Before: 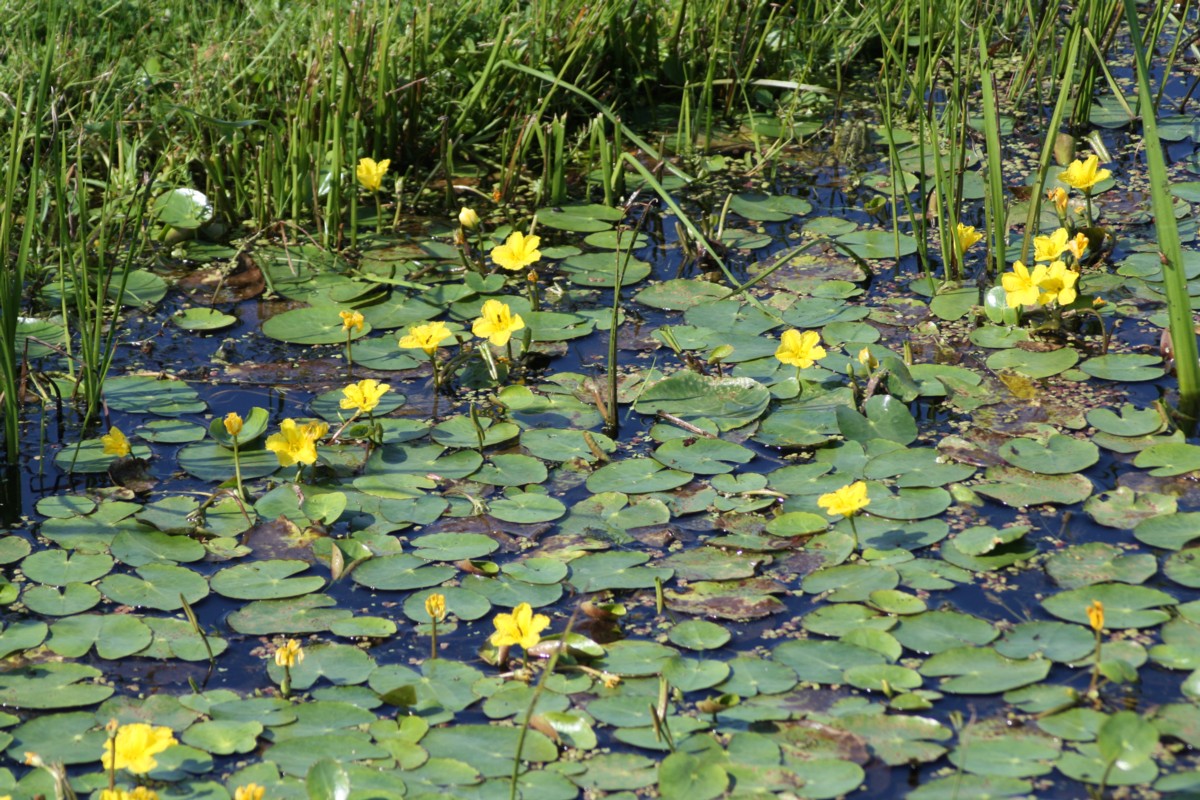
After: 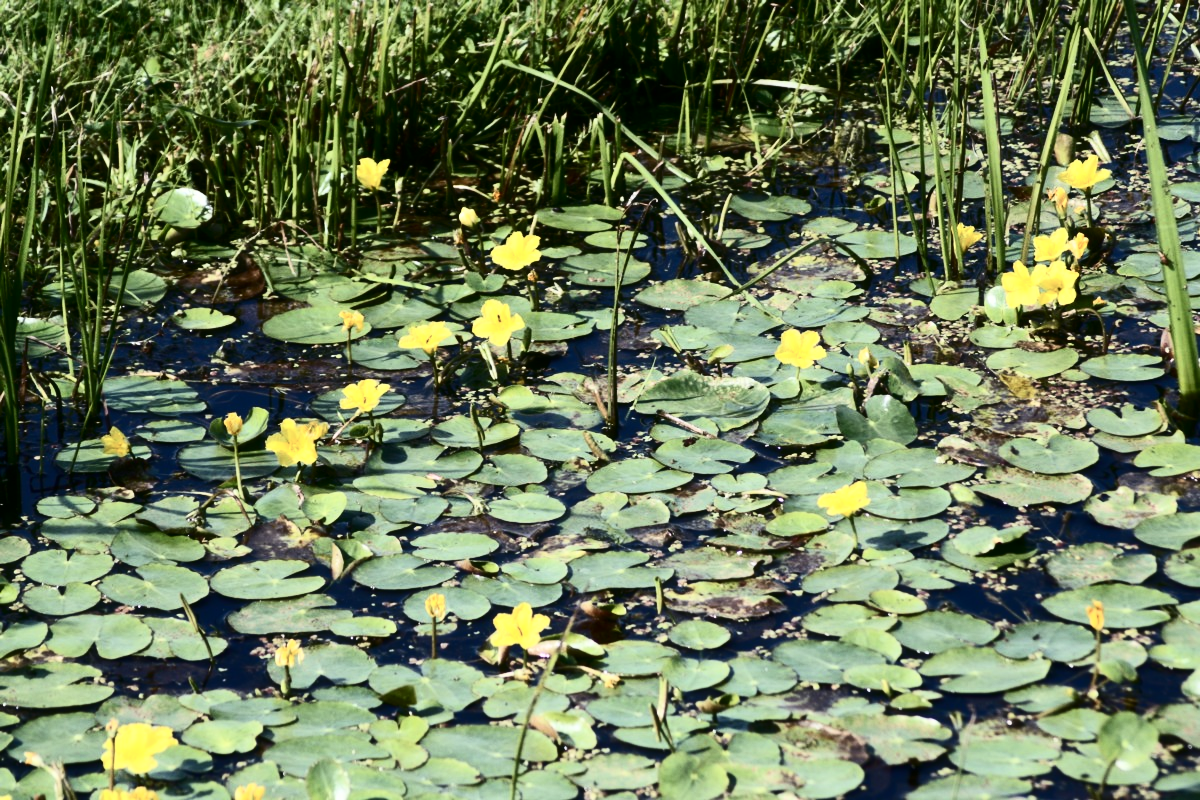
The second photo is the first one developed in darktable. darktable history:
haze removal: strength -0.063, compatibility mode true, adaptive false
contrast brightness saturation: contrast 0.488, saturation -0.083
